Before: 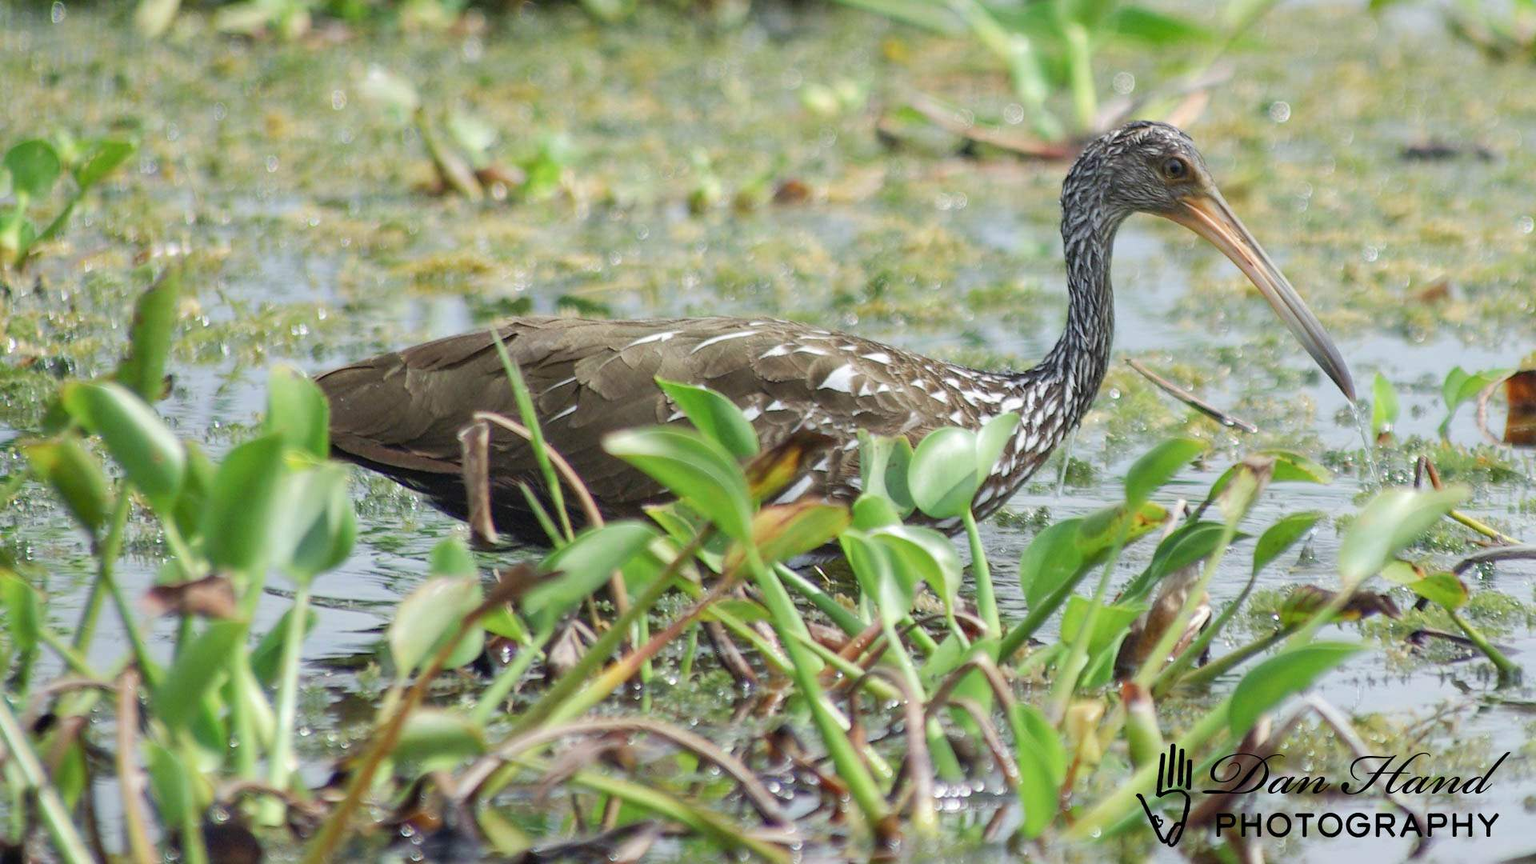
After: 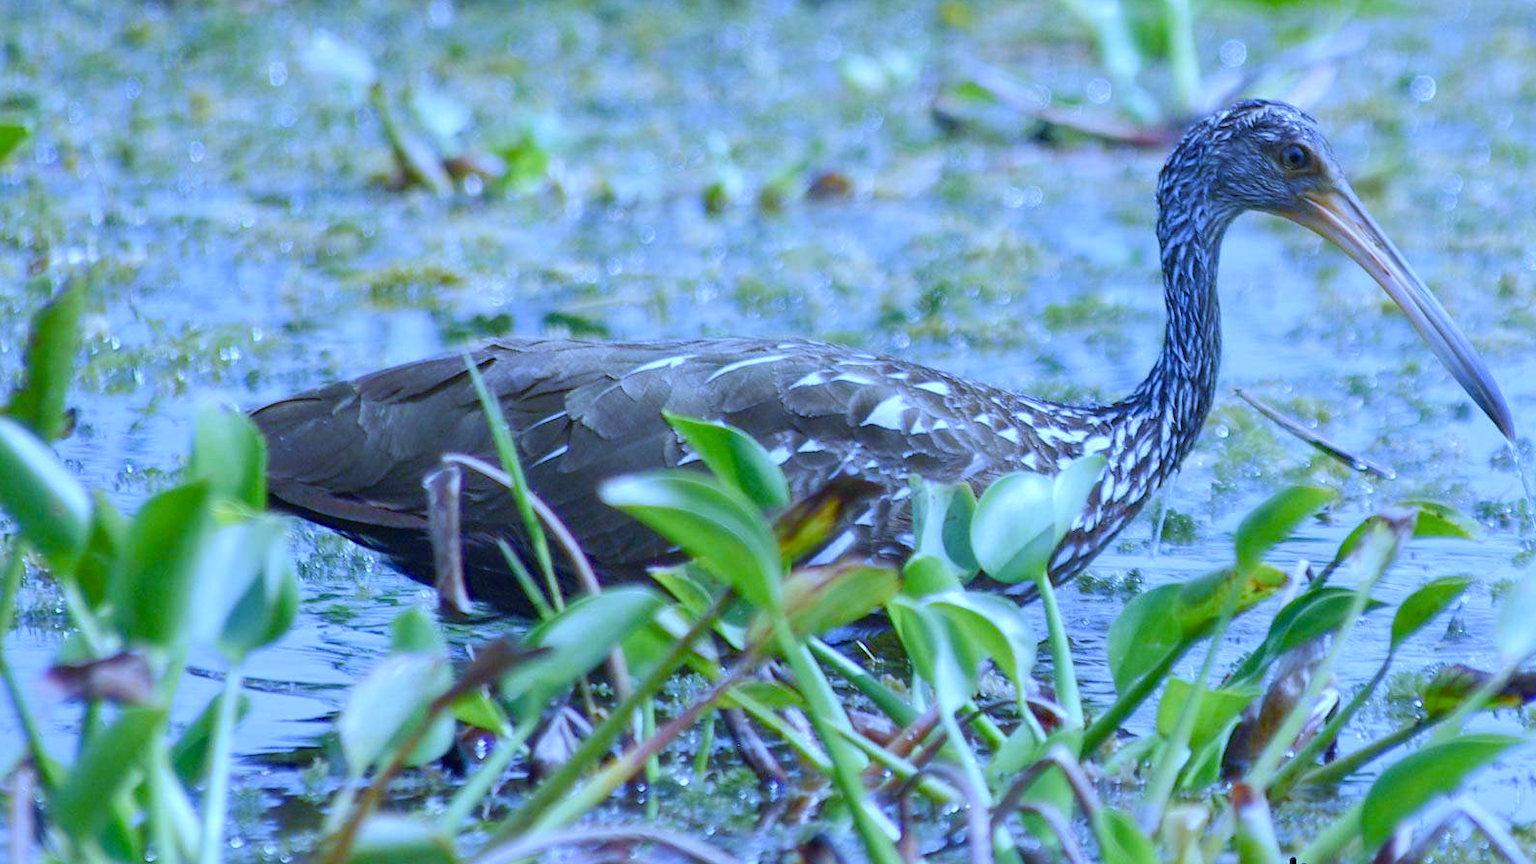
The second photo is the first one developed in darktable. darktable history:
white balance: red 0.766, blue 1.537
sharpen: radius 2.883, amount 0.868, threshold 47.523
crop and rotate: left 7.196%, top 4.574%, right 10.605%, bottom 13.178%
color balance rgb: perceptual saturation grading › global saturation 20%, perceptual saturation grading › highlights -25%, perceptual saturation grading › shadows 50%
